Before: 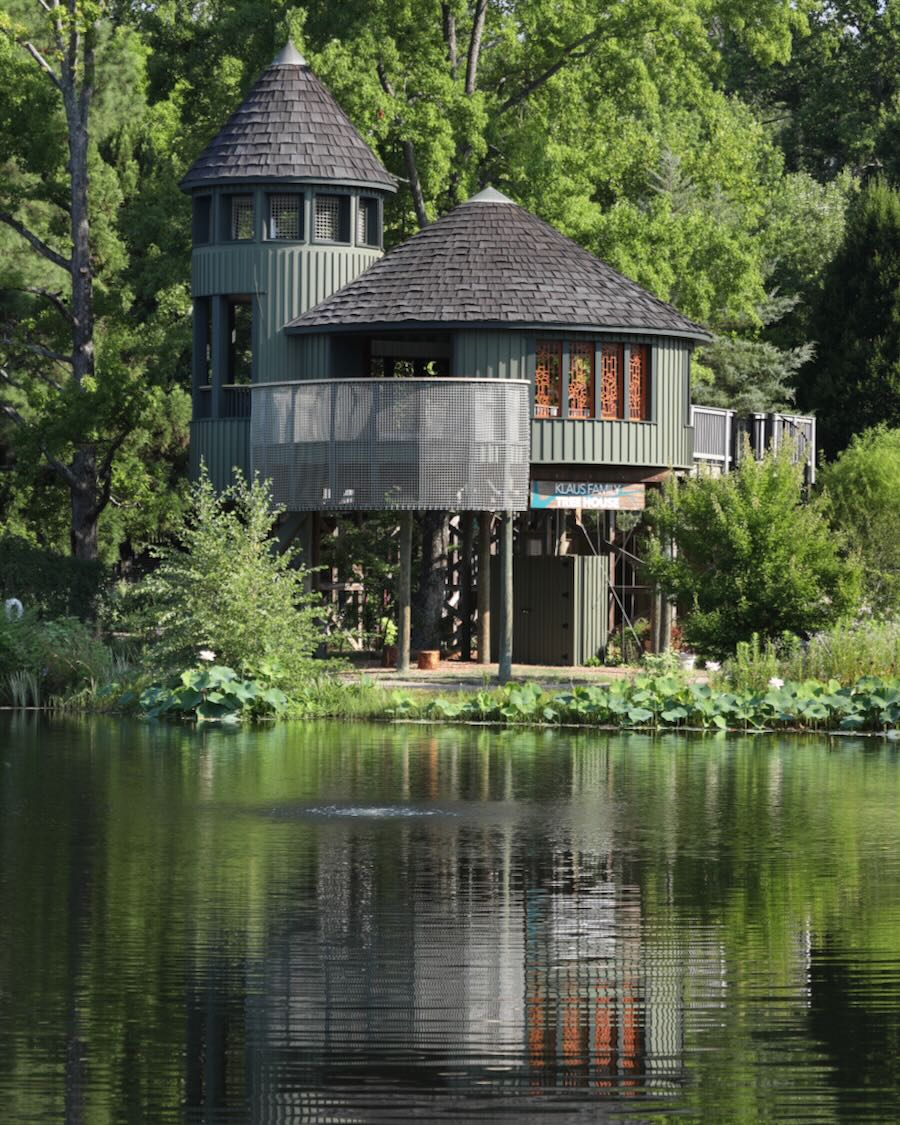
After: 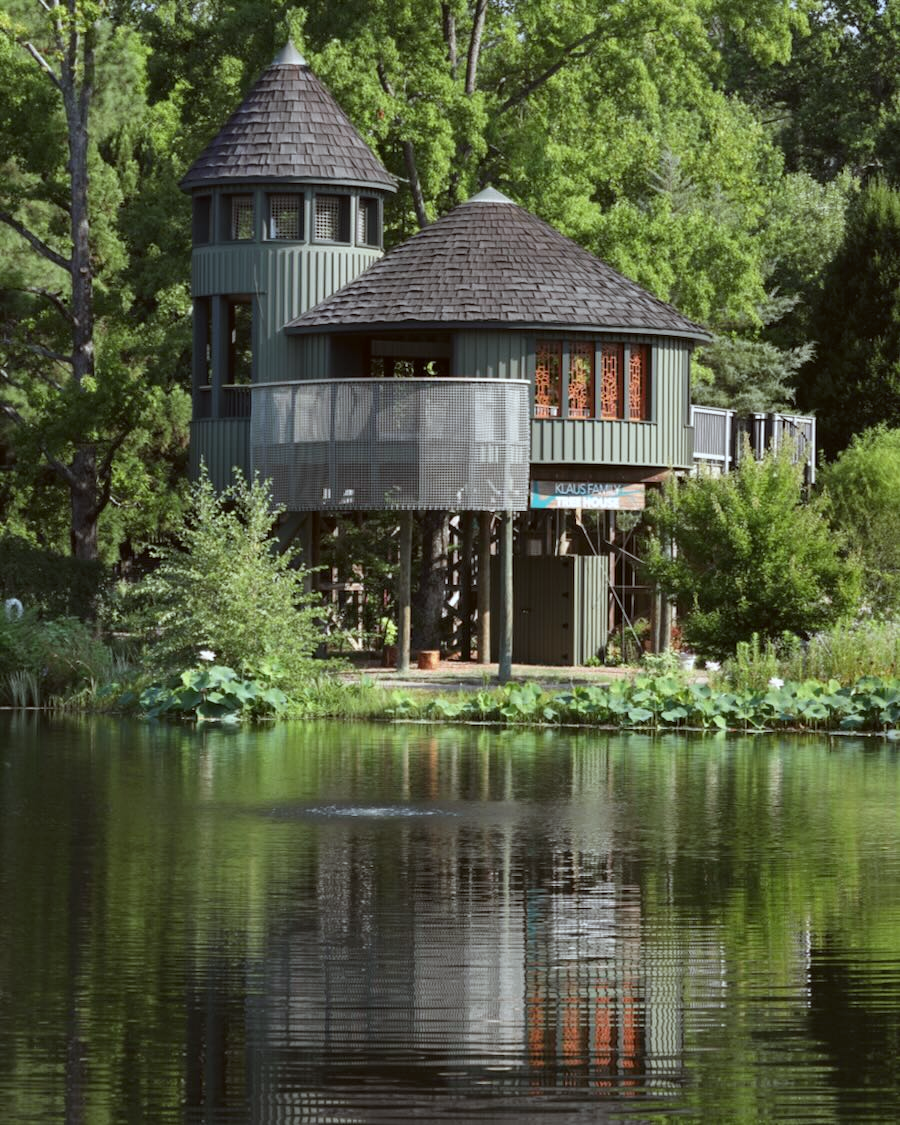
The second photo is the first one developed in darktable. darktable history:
color correction: highlights a* -3.56, highlights b* -6.18, shadows a* 3.24, shadows b* 5.67
